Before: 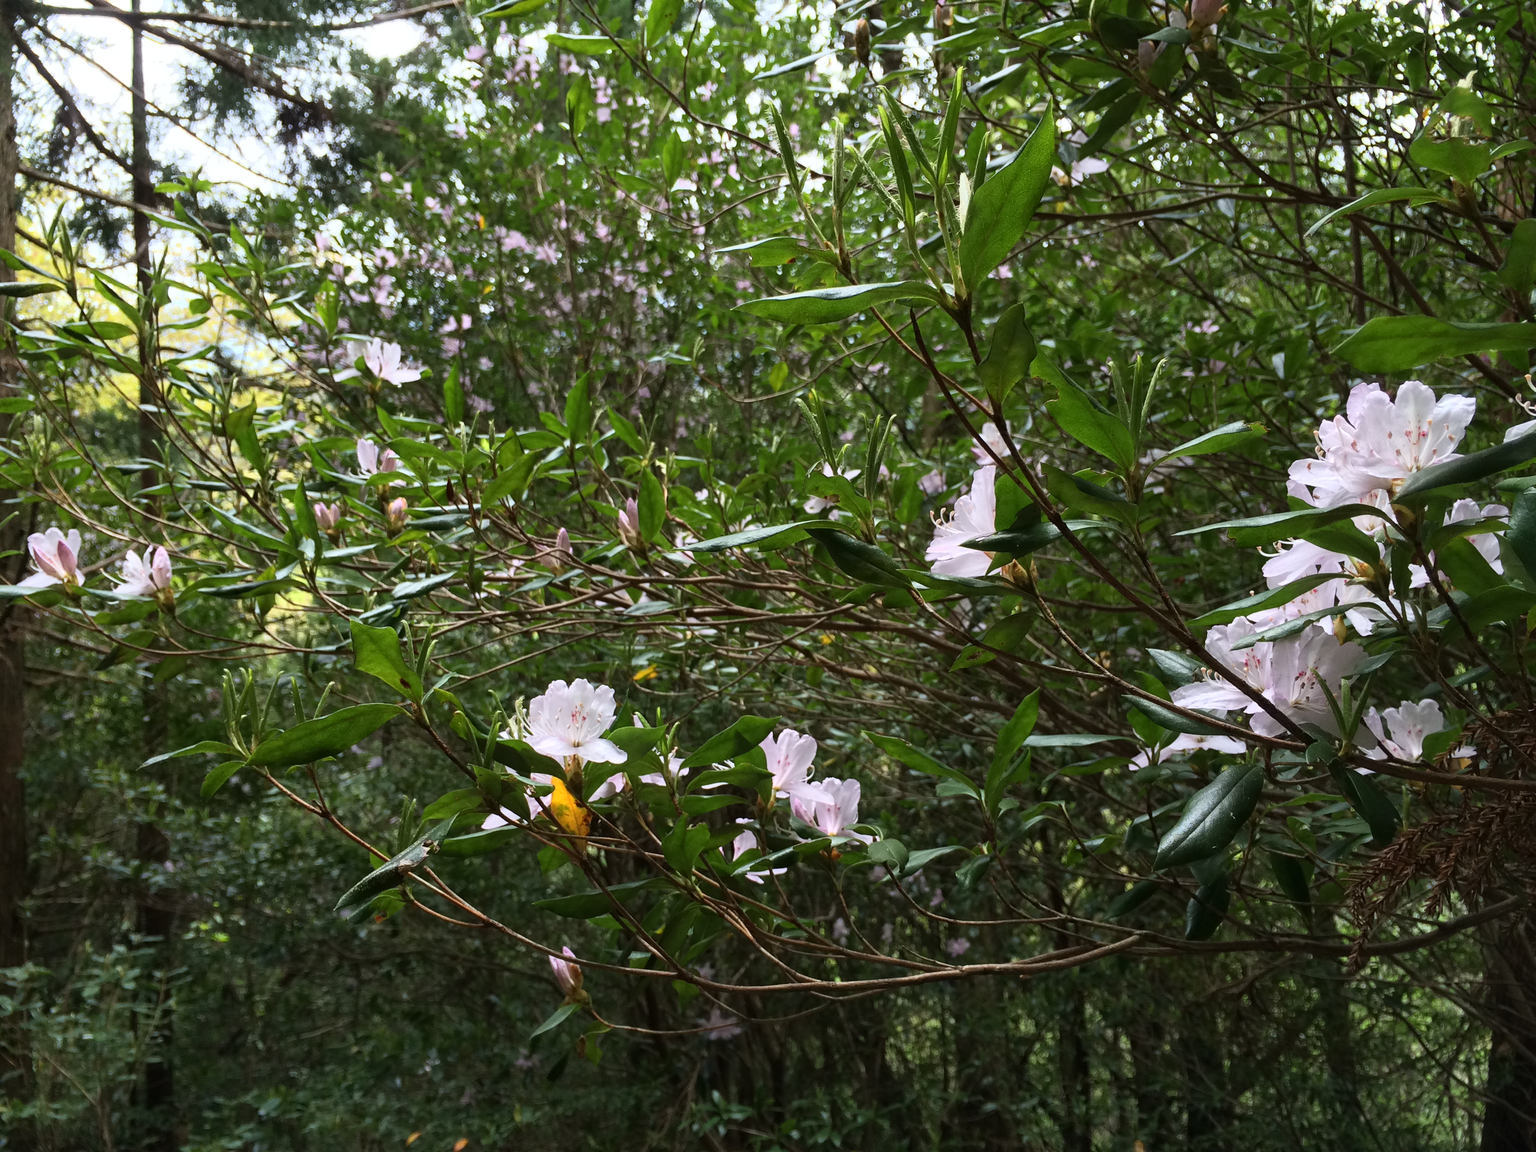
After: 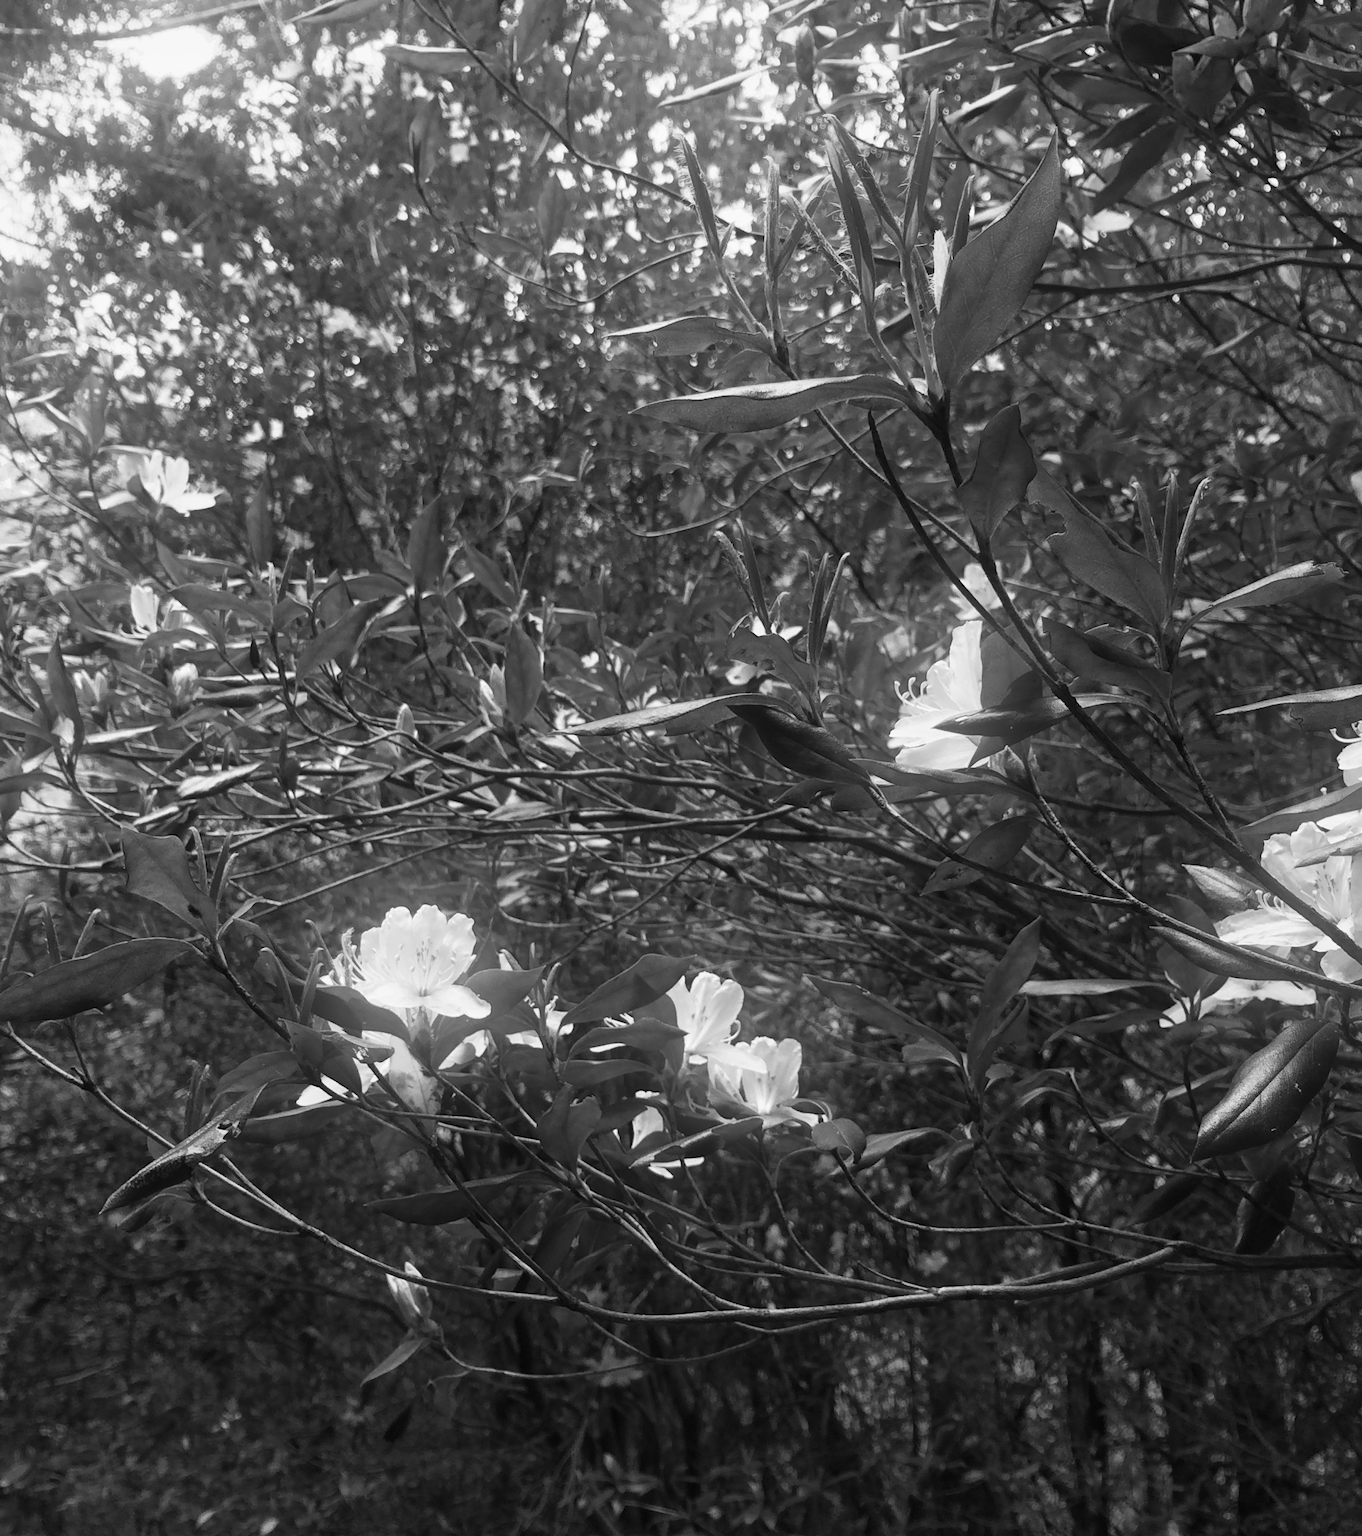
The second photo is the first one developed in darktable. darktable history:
monochrome: a -35.87, b 49.73, size 1.7
crop: left 16.899%, right 16.556%
color zones: curves: ch0 [(0, 0.558) (0.143, 0.548) (0.286, 0.447) (0.429, 0.259) (0.571, 0.5) (0.714, 0.5) (0.857, 0.593) (1, 0.558)]; ch1 [(0, 0.543) (0.01, 0.544) (0.12, 0.492) (0.248, 0.458) (0.5, 0.534) (0.748, 0.5) (0.99, 0.469) (1, 0.543)]; ch2 [(0, 0.507) (0.143, 0.522) (0.286, 0.505) (0.429, 0.5) (0.571, 0.5) (0.714, 0.5) (0.857, 0.5) (1, 0.507)]
bloom: on, module defaults
